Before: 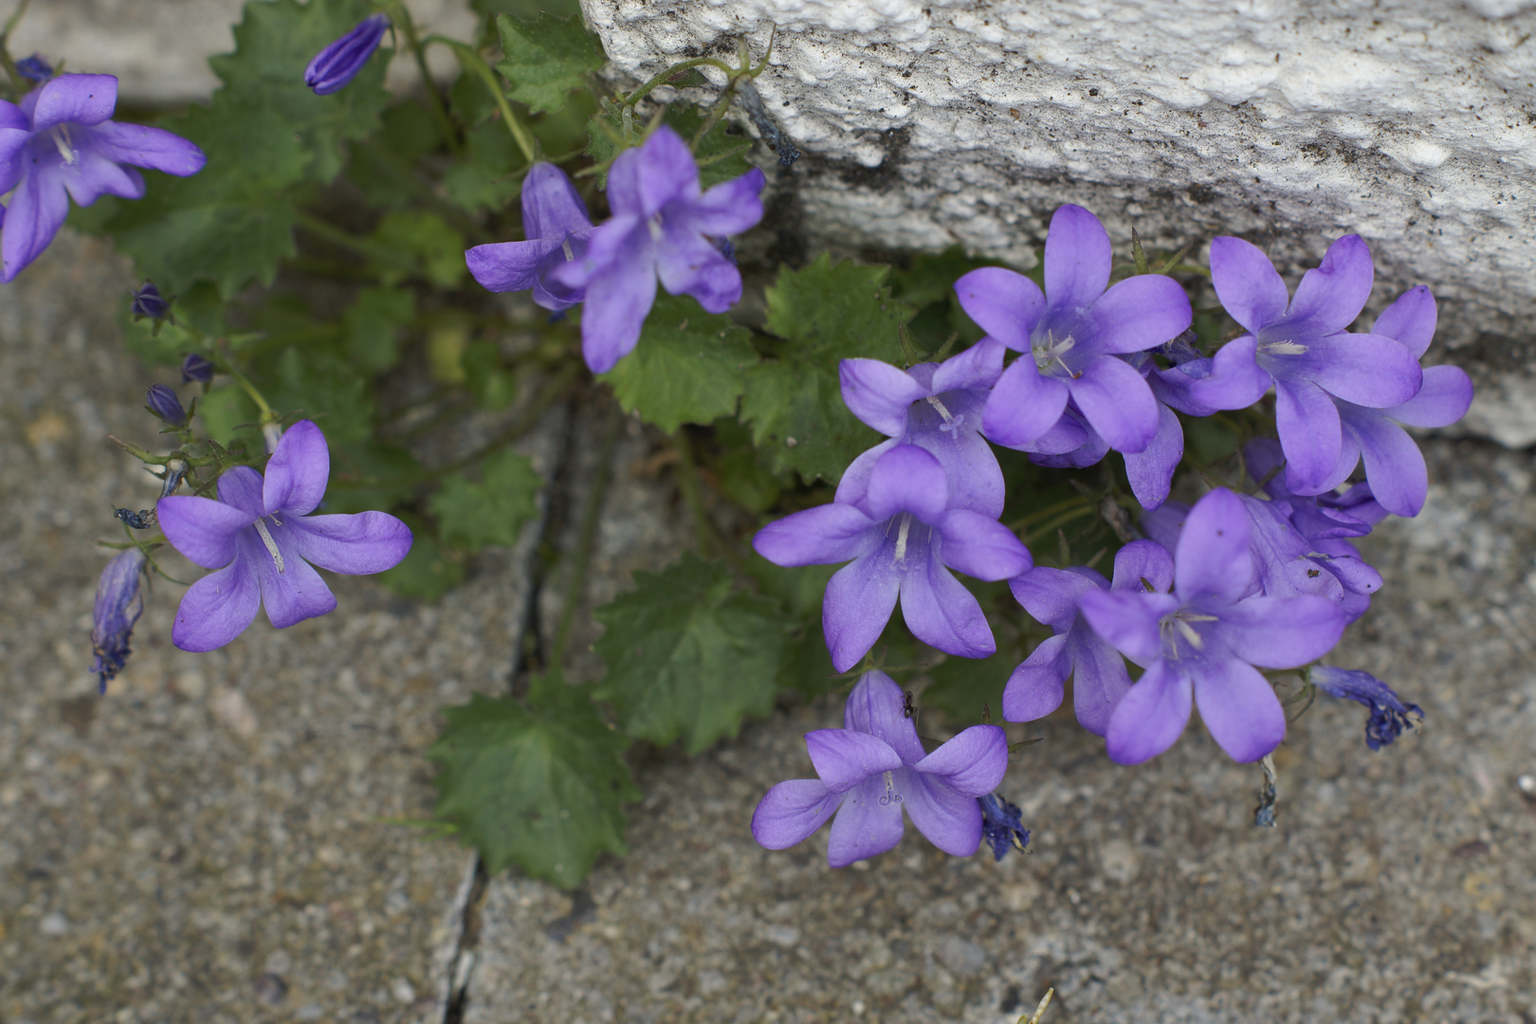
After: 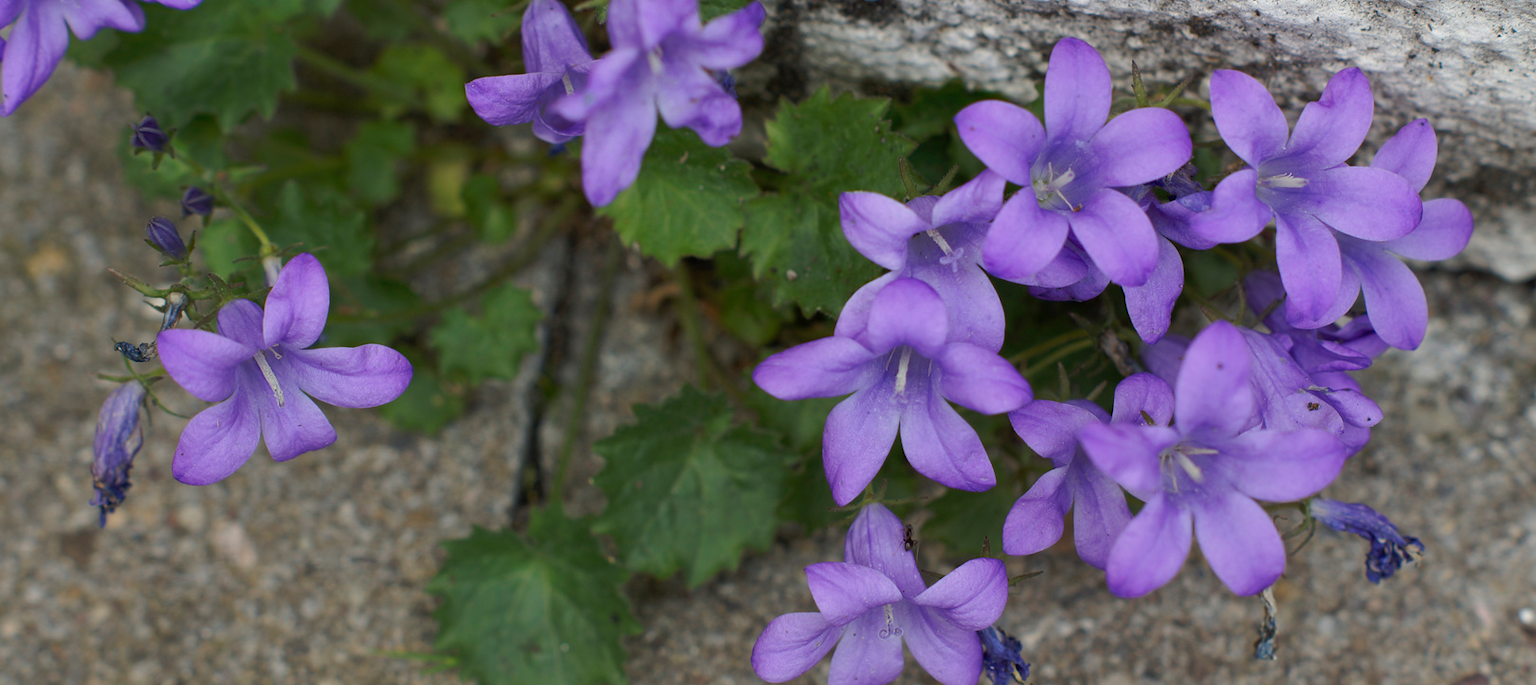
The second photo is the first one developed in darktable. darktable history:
crop: top 16.352%, bottom 16.698%
